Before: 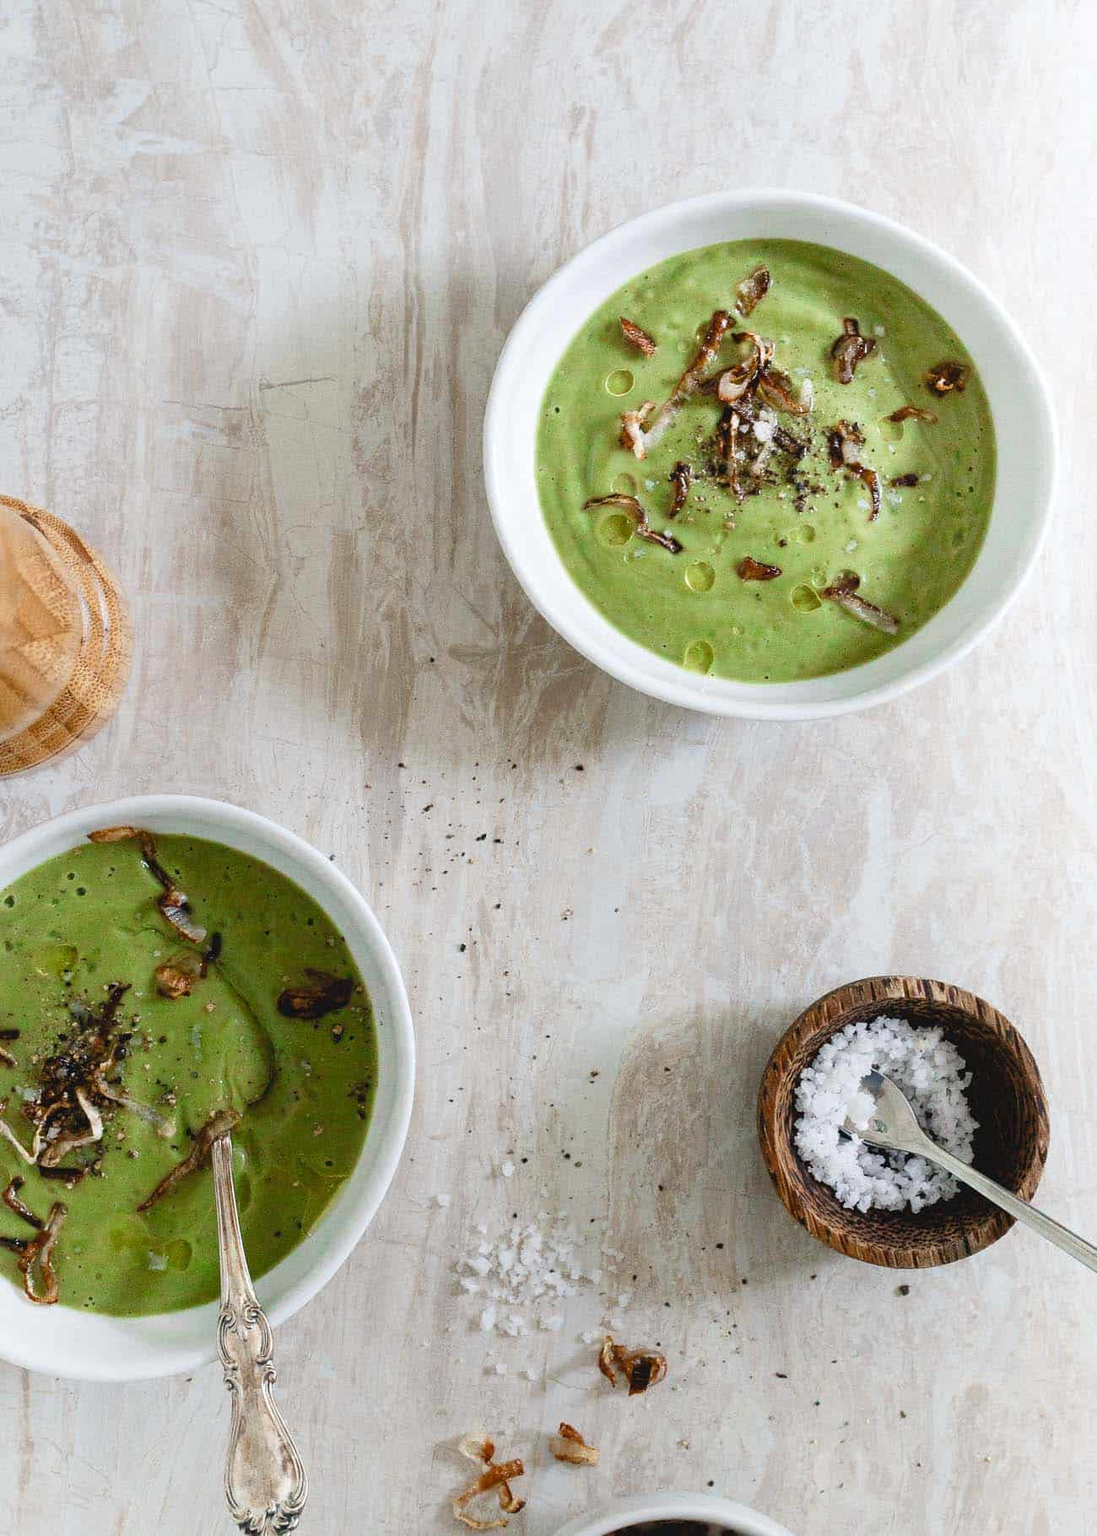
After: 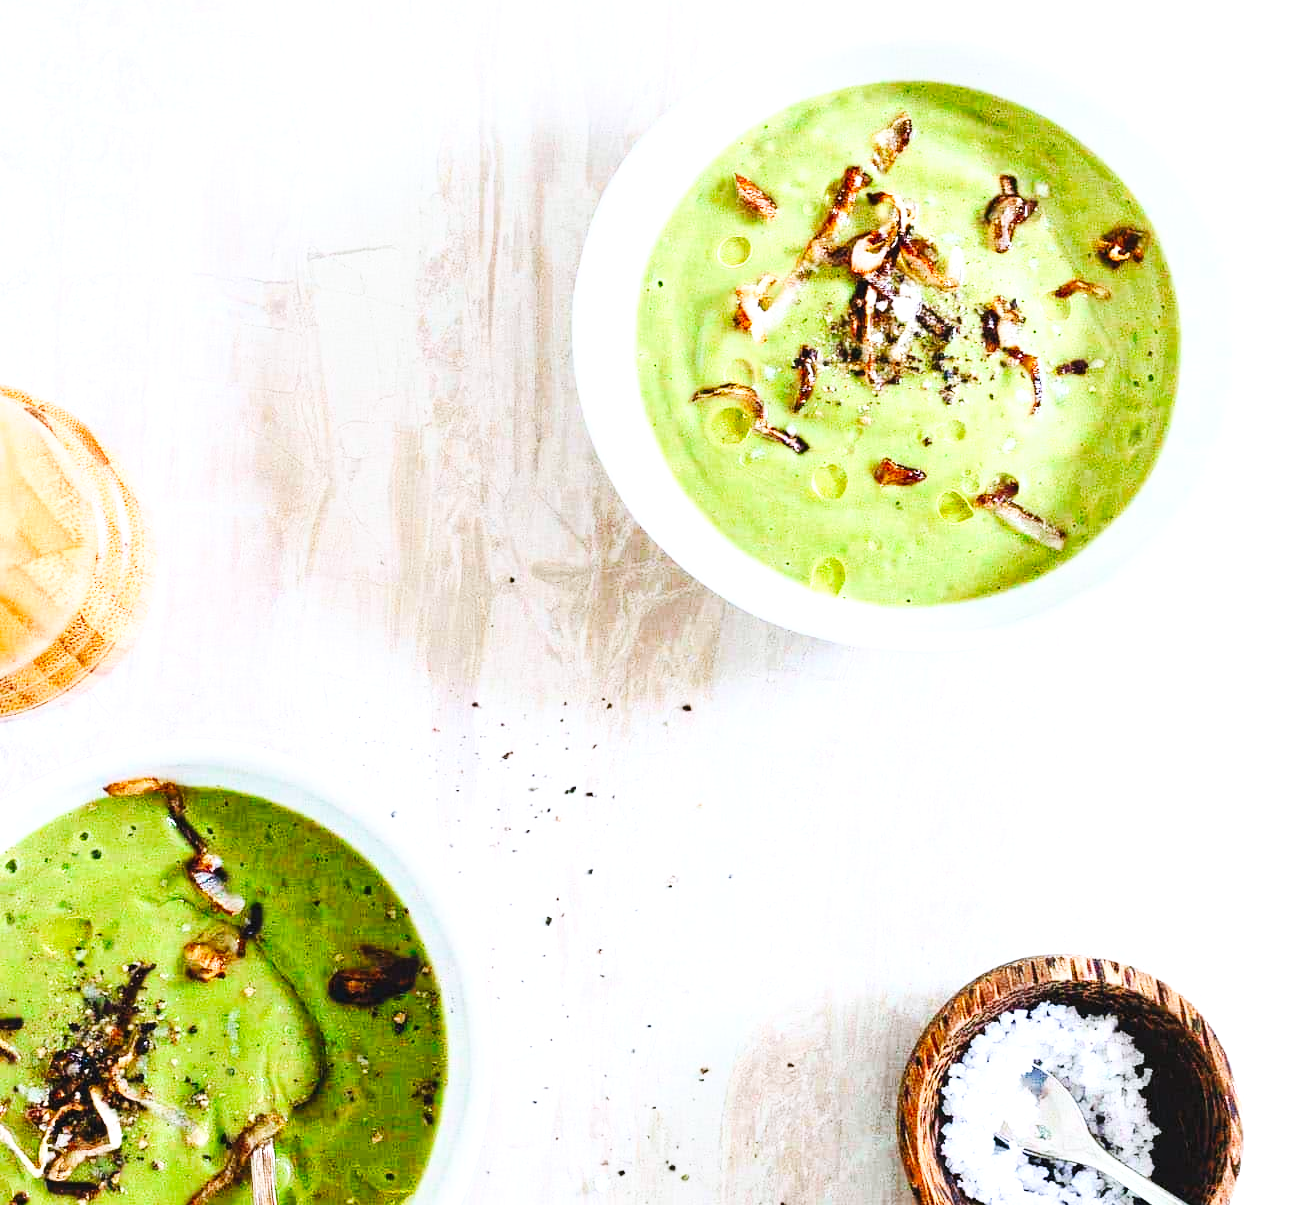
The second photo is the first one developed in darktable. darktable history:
local contrast: highlights 100%, shadows 99%, detail 119%, midtone range 0.2
color calibration: illuminant as shot in camera, x 0.358, y 0.373, temperature 4628.91 K
contrast brightness saturation: contrast 0.2, brightness 0.156, saturation 0.223
crop: top 11.152%, bottom 22.591%
base curve: curves: ch0 [(0, 0) (0.036, 0.025) (0.121, 0.166) (0.206, 0.329) (0.605, 0.79) (1, 1)], preserve colors none
tone equalizer: -8 EV -0.732 EV, -7 EV -0.68 EV, -6 EV -0.608 EV, -5 EV -0.402 EV, -3 EV 0.393 EV, -2 EV 0.6 EV, -1 EV 0.676 EV, +0 EV 0.76 EV, smoothing diameter 24.85%, edges refinement/feathering 6.2, preserve details guided filter
